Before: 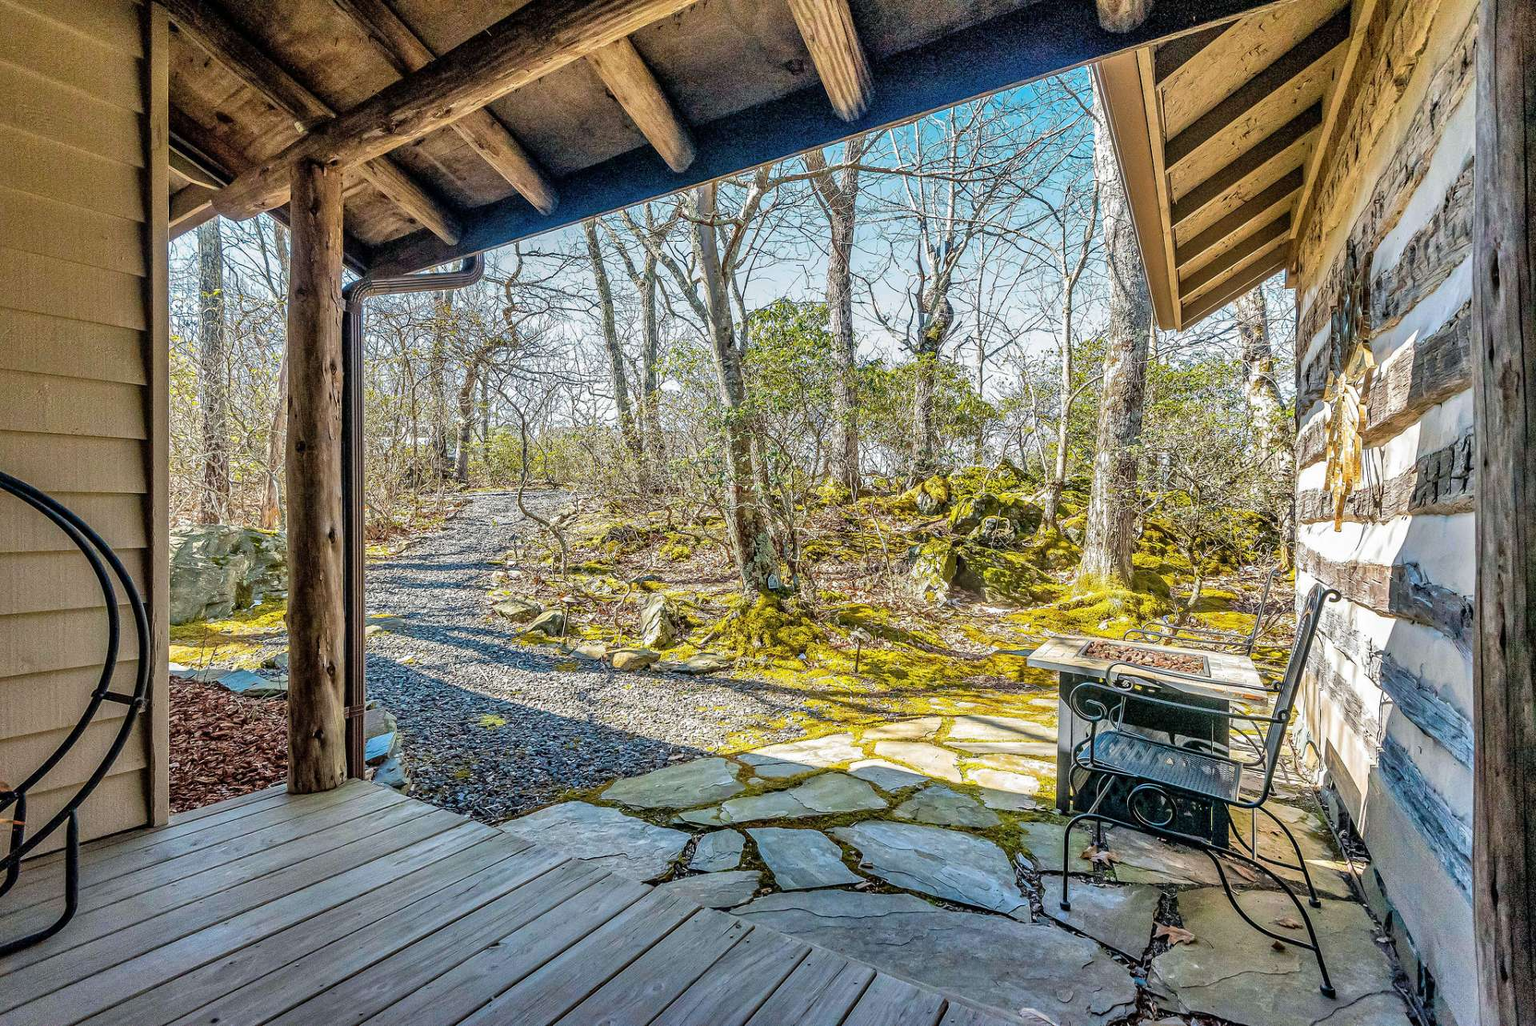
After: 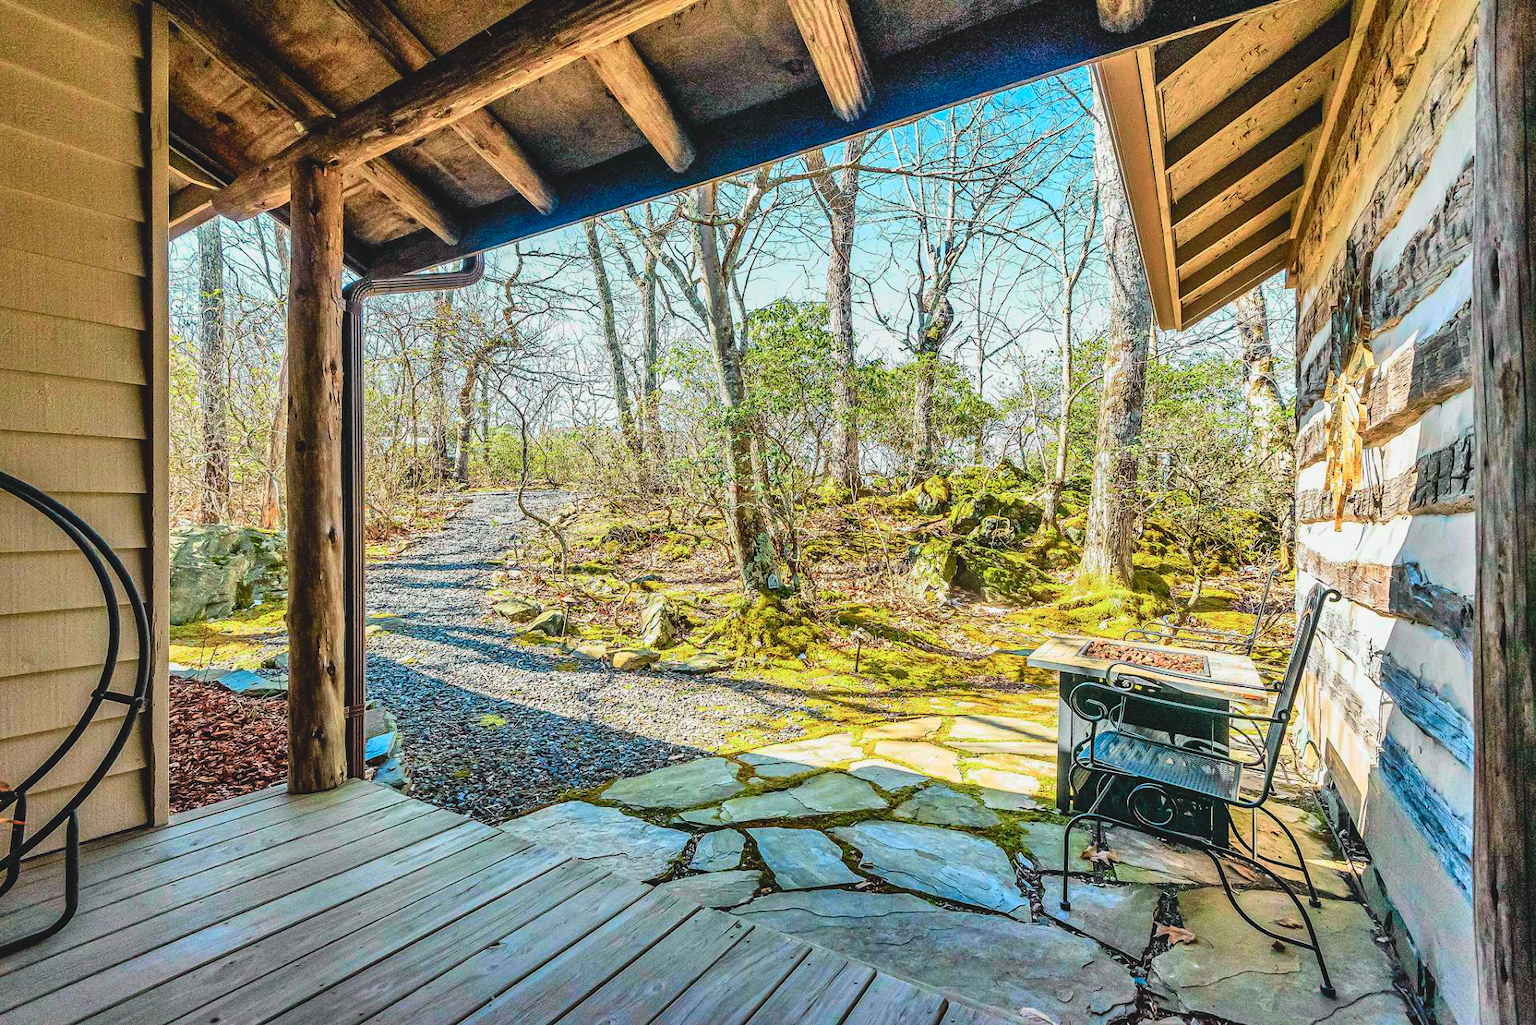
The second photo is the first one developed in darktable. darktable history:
tone curve: curves: ch0 [(0, 0.003) (0.044, 0.025) (0.12, 0.089) (0.197, 0.168) (0.281, 0.273) (0.468, 0.548) (0.583, 0.691) (0.701, 0.815) (0.86, 0.922) (1, 0.982)]; ch1 [(0, 0) (0.232, 0.214) (0.404, 0.376) (0.461, 0.425) (0.493, 0.481) (0.501, 0.5) (0.517, 0.524) (0.55, 0.585) (0.598, 0.651) (0.671, 0.735) (0.796, 0.85) (1, 1)]; ch2 [(0, 0) (0.249, 0.216) (0.357, 0.317) (0.448, 0.432) (0.478, 0.492) (0.498, 0.499) (0.517, 0.527) (0.537, 0.564) (0.569, 0.617) (0.61, 0.659) (0.706, 0.75) (0.808, 0.809) (0.991, 0.968)], color space Lab, independent channels, preserve colors none
tone equalizer: on, module defaults
white balance: emerald 1
exposure: black level correction -0.014, exposure -0.193 EV, compensate highlight preservation false
